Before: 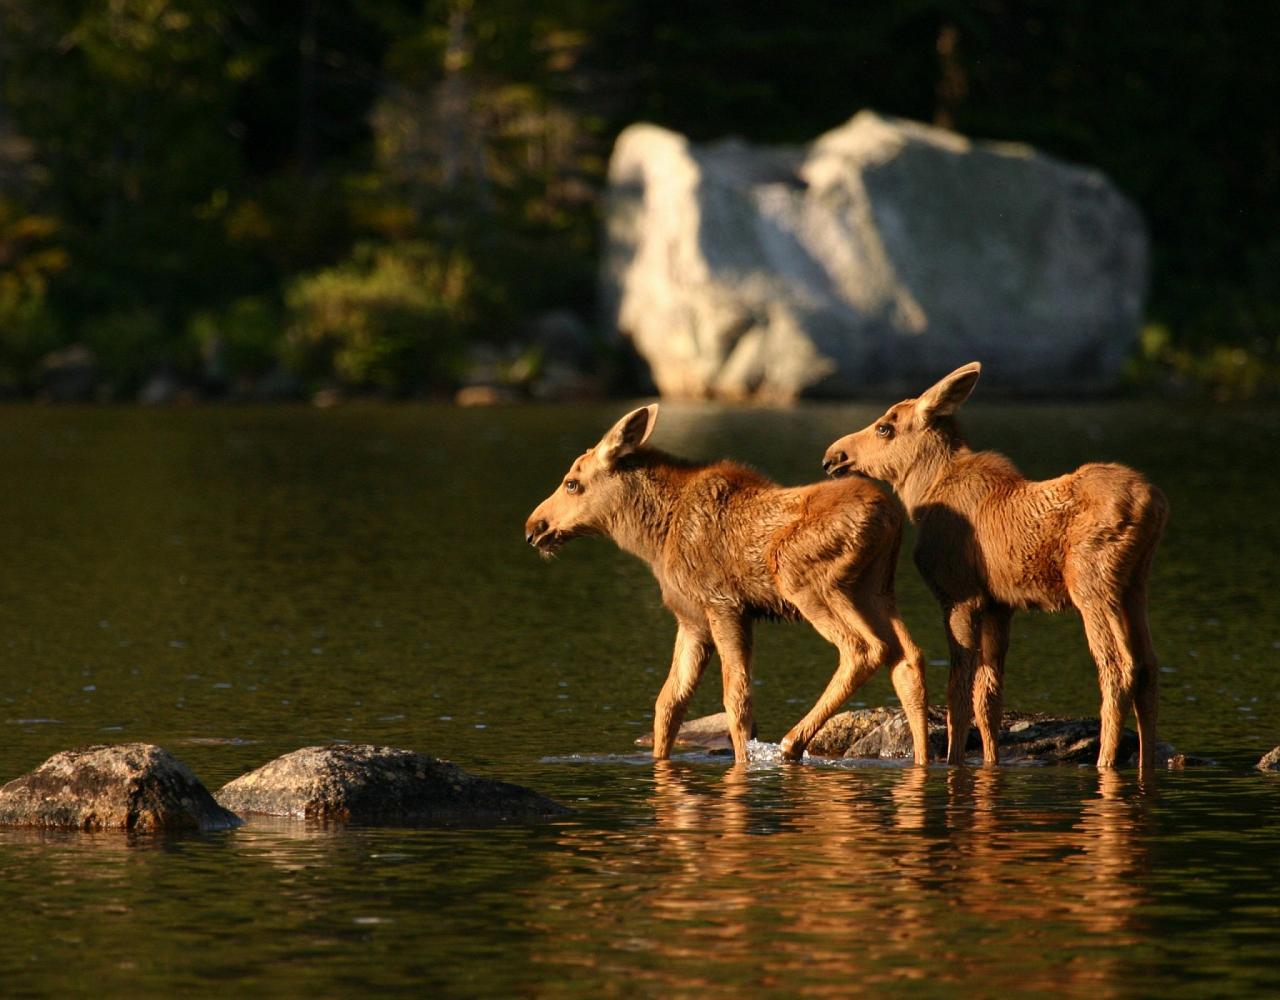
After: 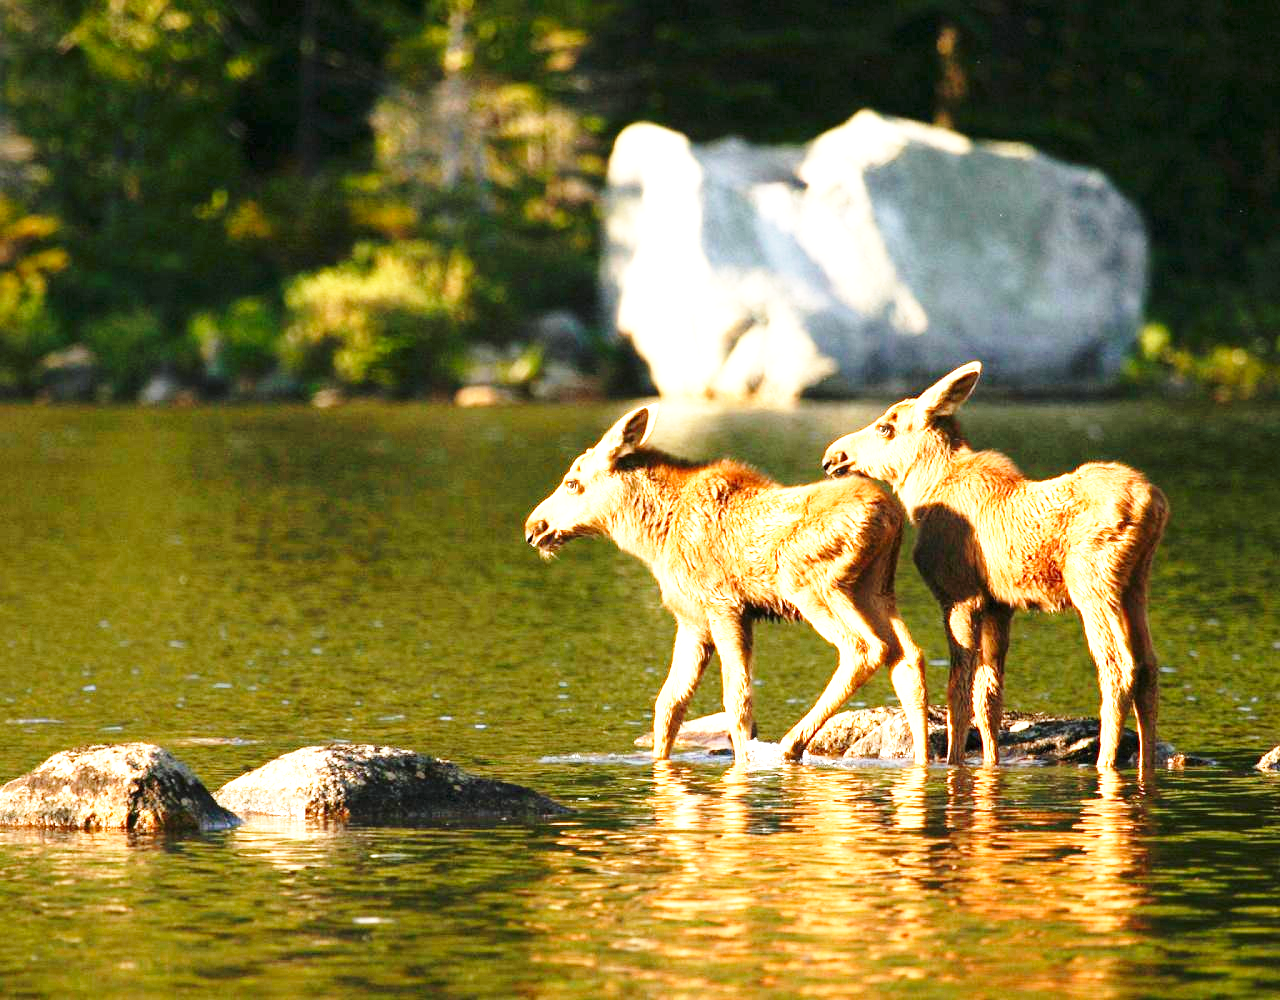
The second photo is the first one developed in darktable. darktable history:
contrast brightness saturation: saturation -0.05
base curve: curves: ch0 [(0, 0) (0.028, 0.03) (0.121, 0.232) (0.46, 0.748) (0.859, 0.968) (1, 1)], preserve colors none
white balance: red 0.988, blue 1.017
exposure: exposure 2 EV, compensate exposure bias true, compensate highlight preservation false
